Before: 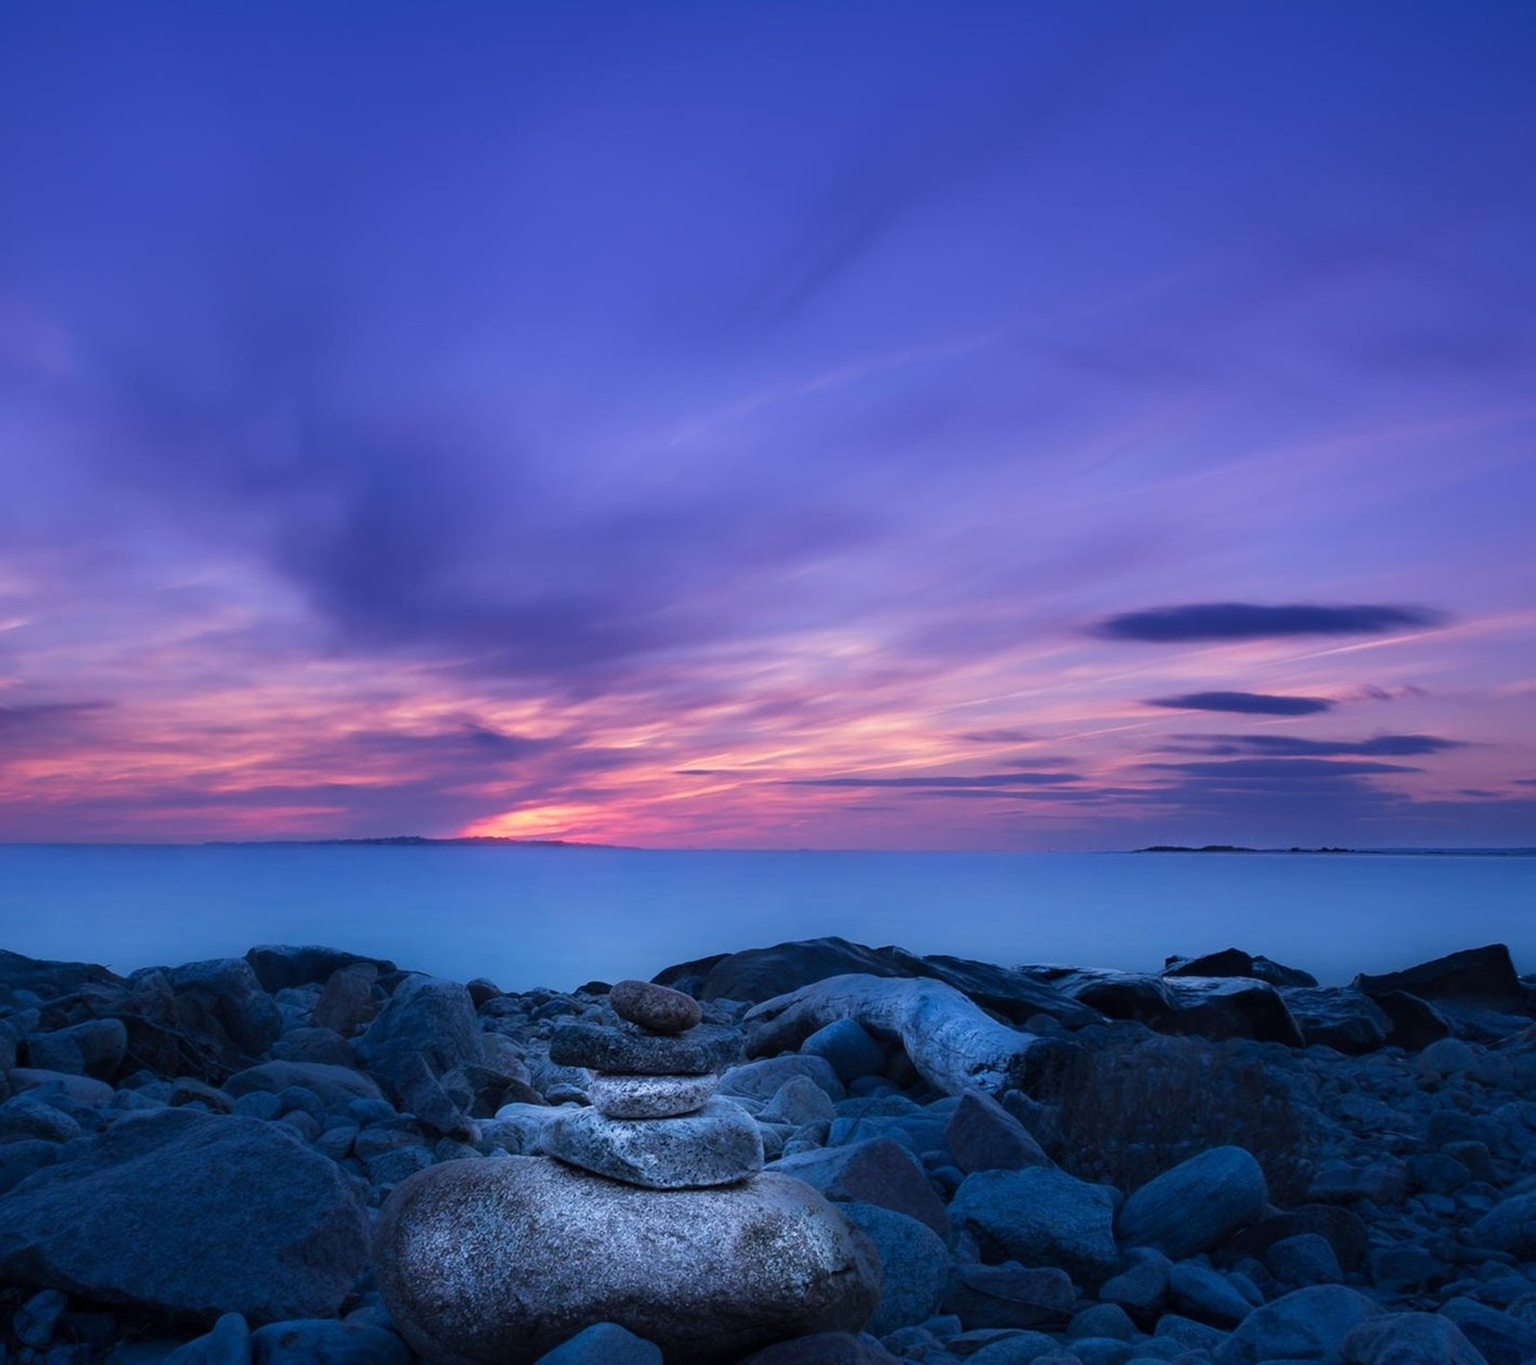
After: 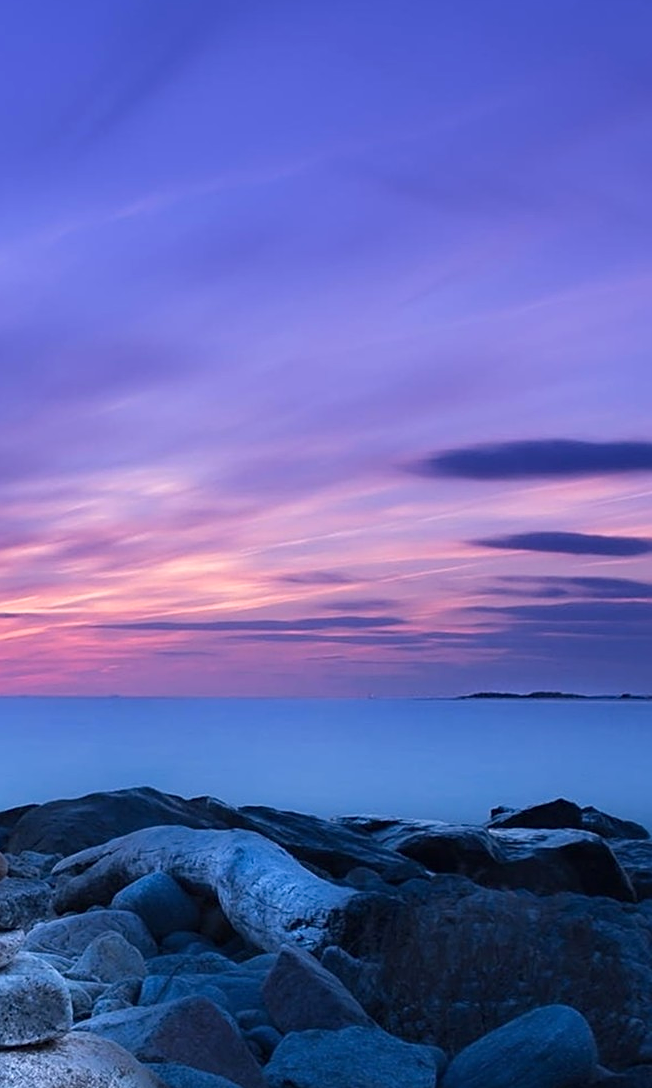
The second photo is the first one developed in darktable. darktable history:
exposure: exposure 0.212 EV, compensate highlight preservation false
tone equalizer: edges refinement/feathering 500, mask exposure compensation -1.57 EV, preserve details no
crop: left 45.25%, top 13.345%, right 13.997%, bottom 10.083%
sharpen: on, module defaults
